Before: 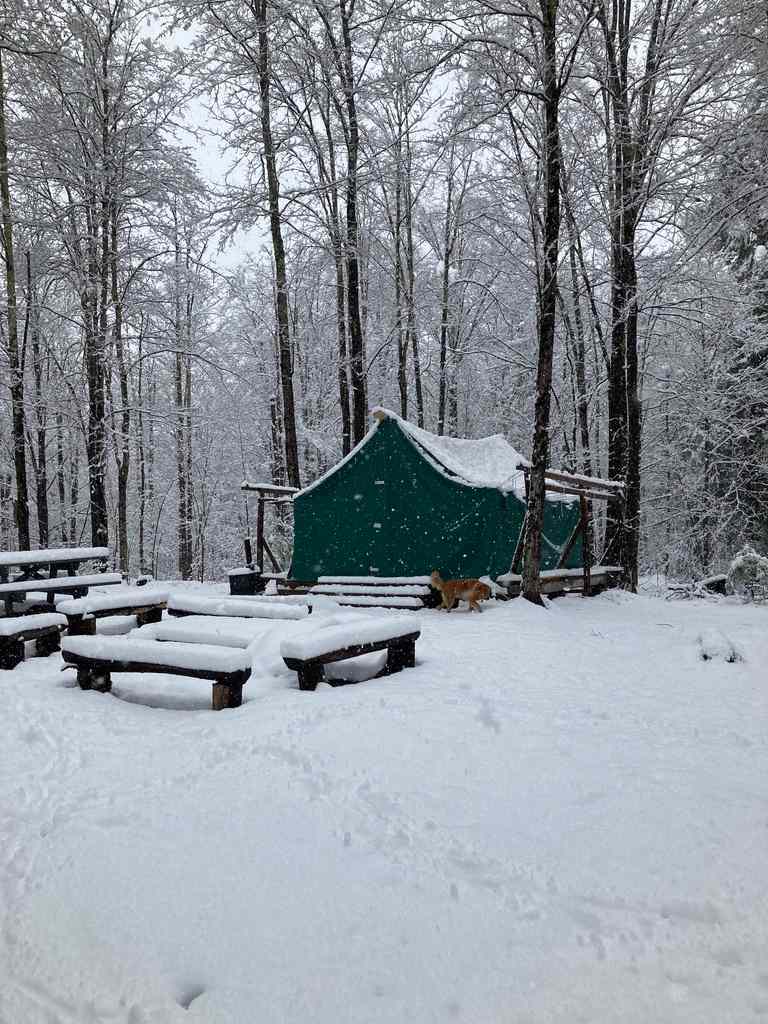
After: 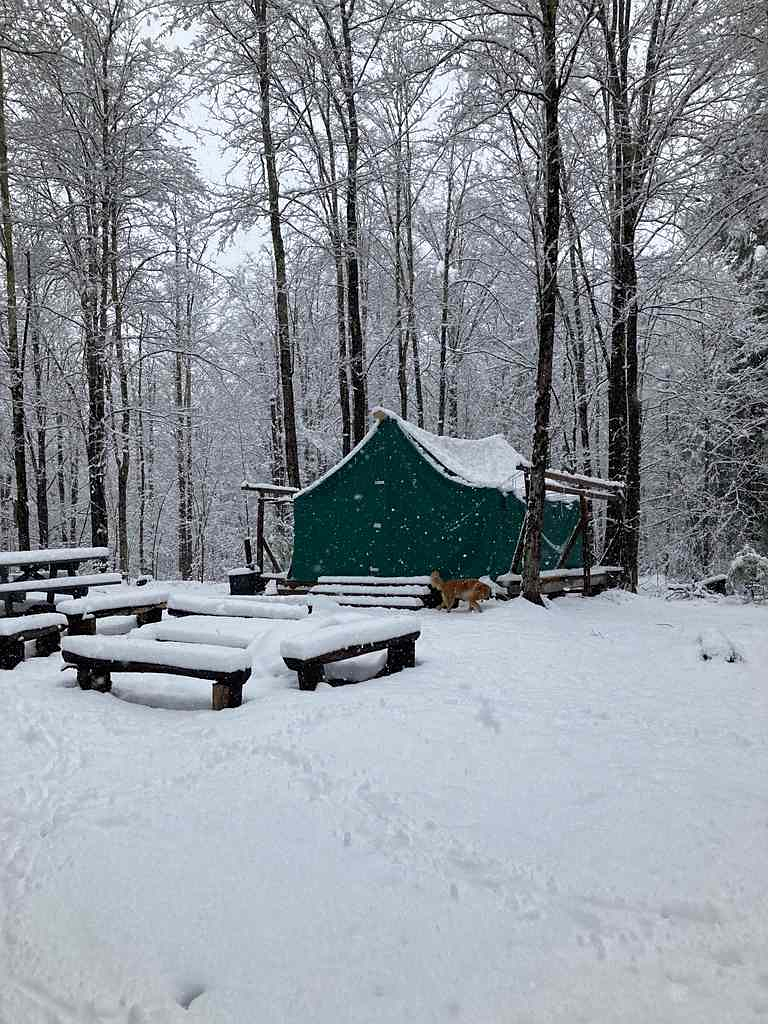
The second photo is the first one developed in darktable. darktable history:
sharpen: radius 1.272, amount 0.298, threshold 0.143
